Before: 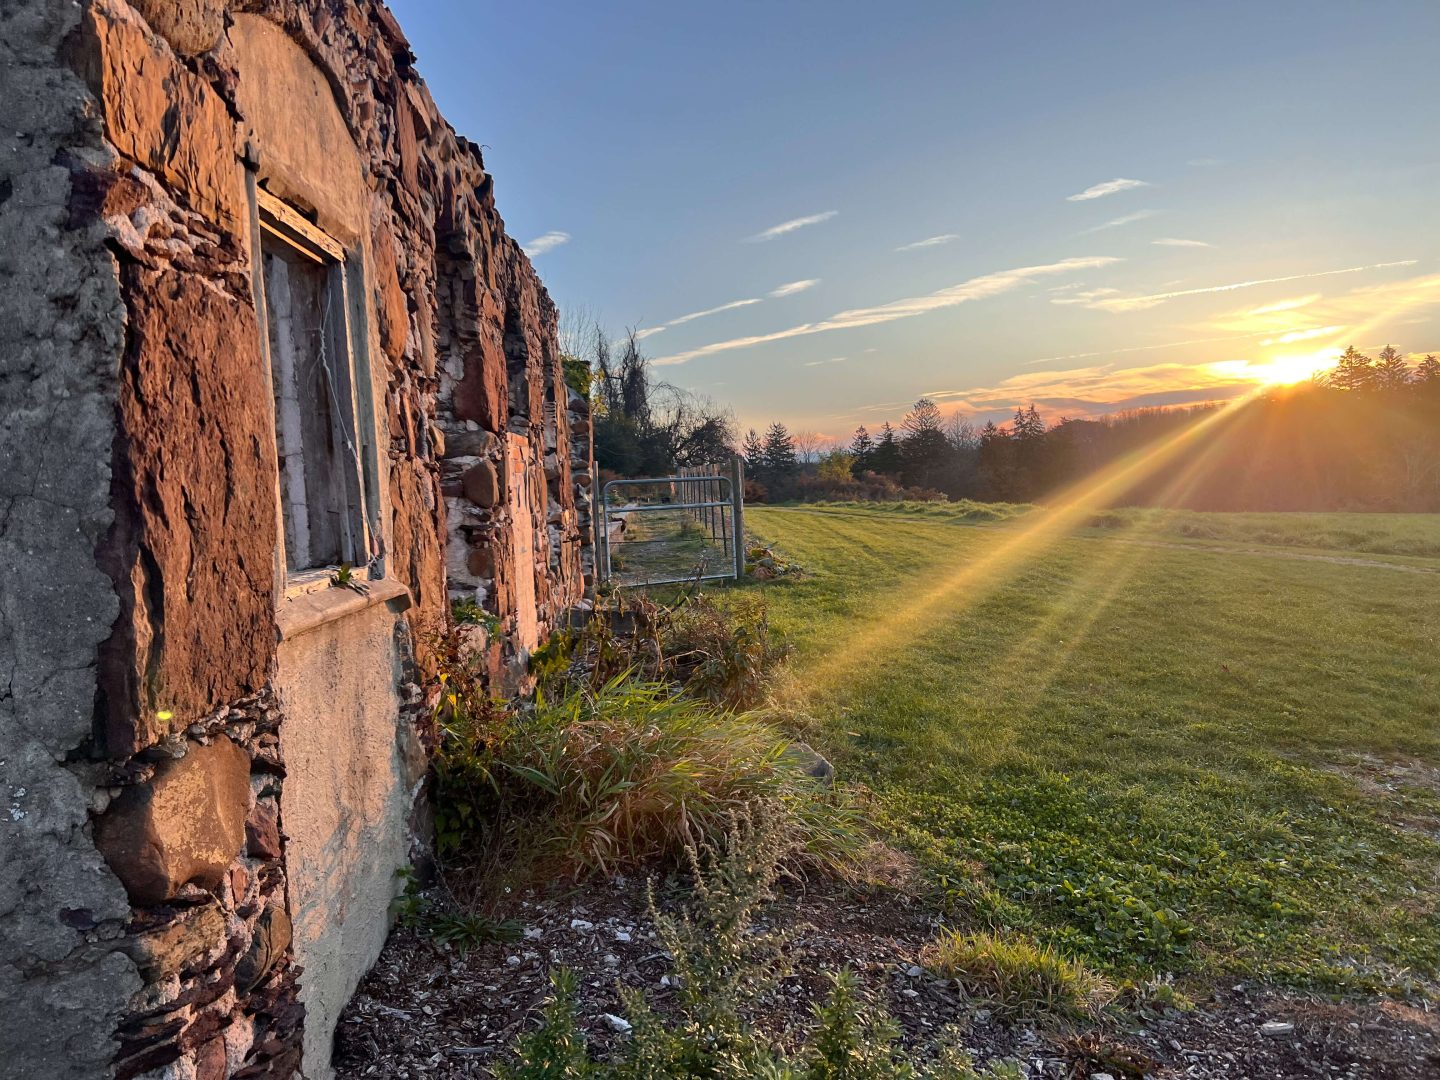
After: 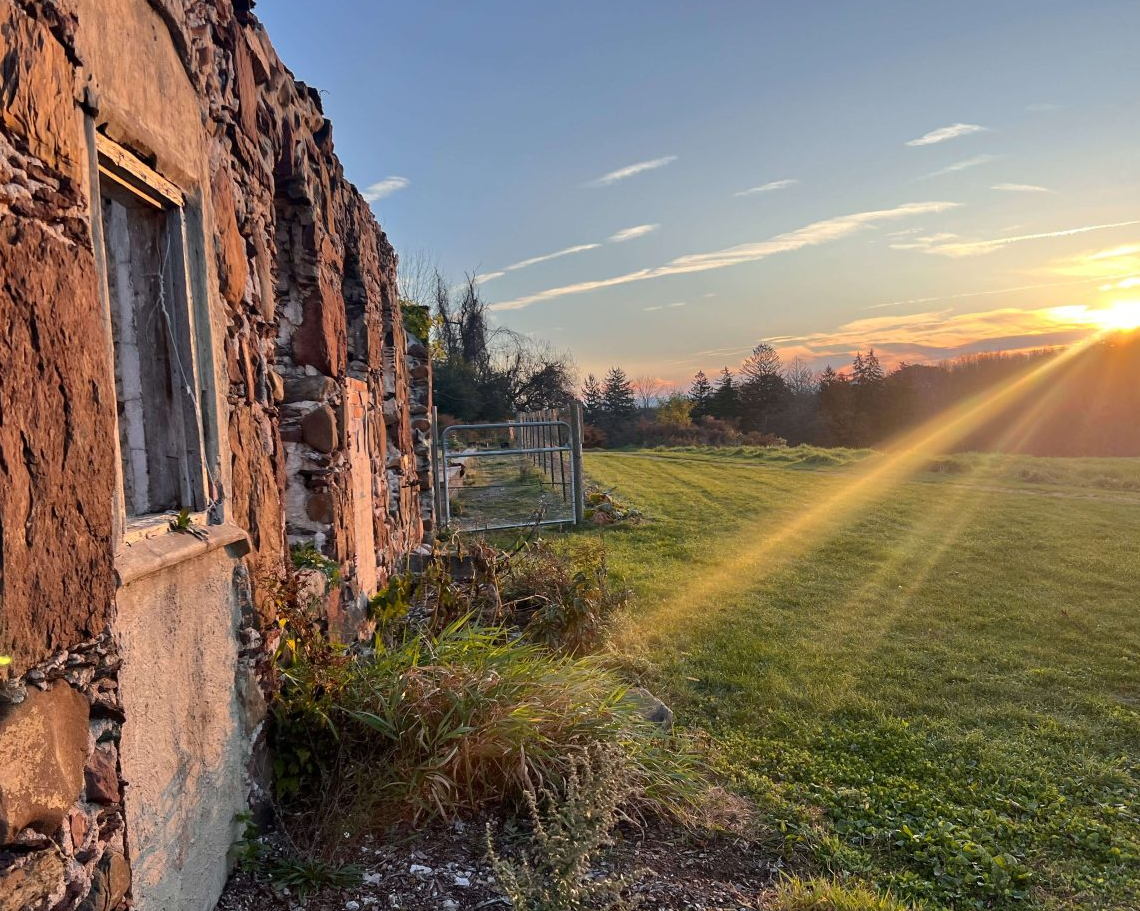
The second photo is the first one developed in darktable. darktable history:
crop: left 11.217%, top 5.173%, right 9.568%, bottom 10.47%
